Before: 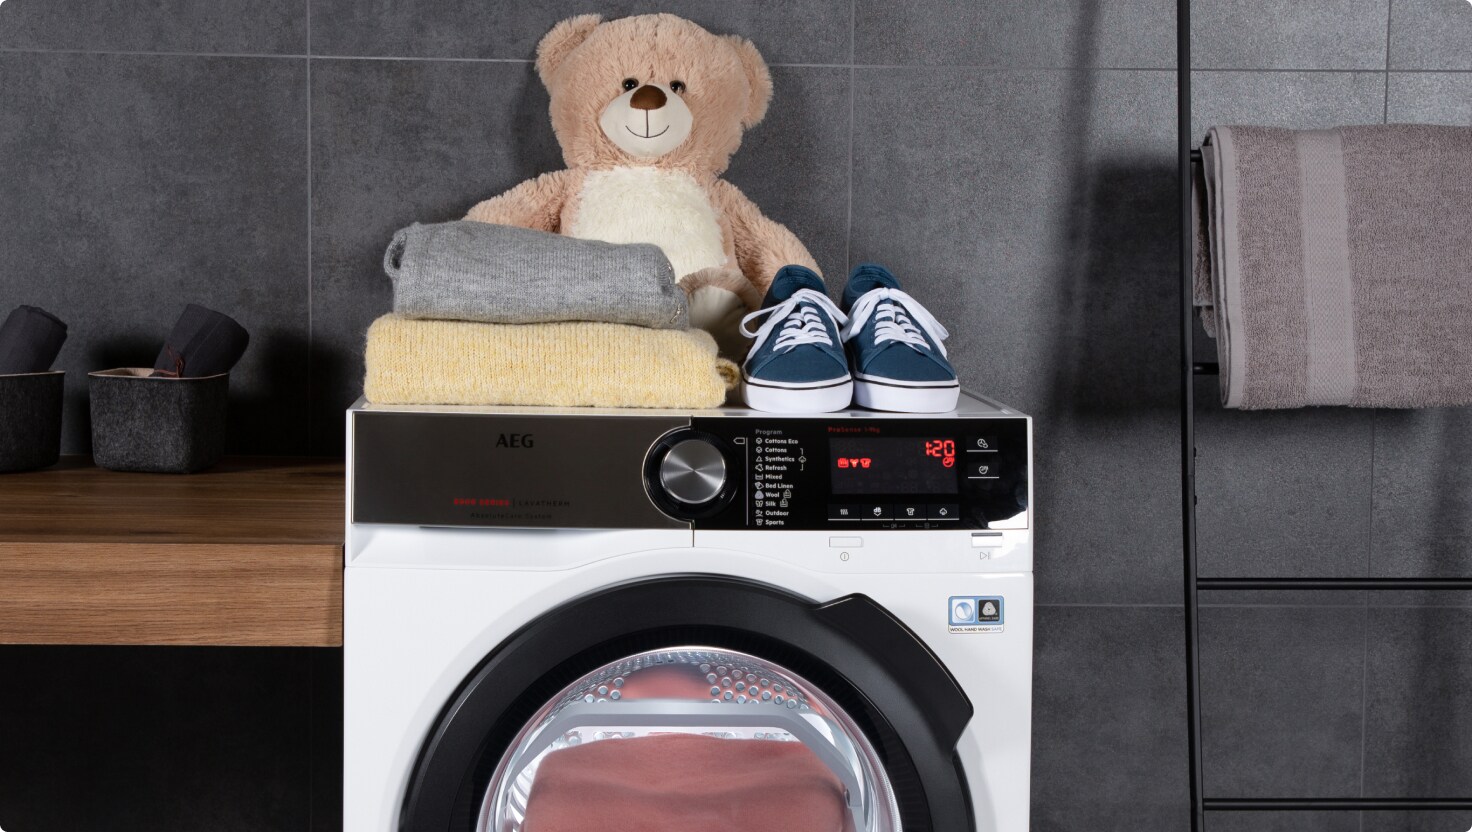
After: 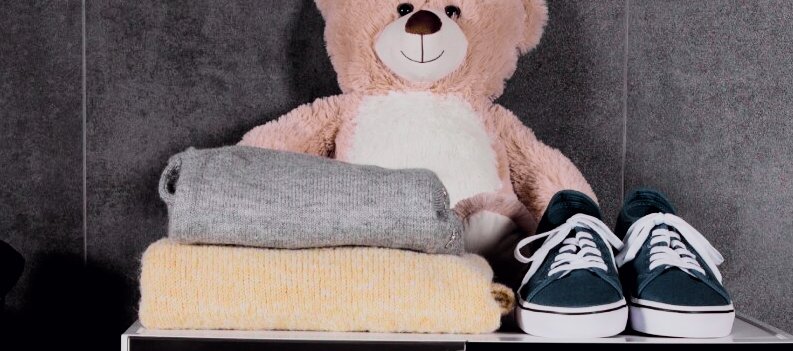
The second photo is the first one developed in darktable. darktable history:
contrast brightness saturation: saturation 0.18
filmic rgb: black relative exposure -5 EV, hardness 2.88, contrast 1.3, highlights saturation mix -30%
tone curve: curves: ch0 [(0, 0) (0.822, 0.825) (0.994, 0.955)]; ch1 [(0, 0) (0.226, 0.261) (0.383, 0.397) (0.46, 0.46) (0.498, 0.501) (0.524, 0.543) (0.578, 0.575) (1, 1)]; ch2 [(0, 0) (0.438, 0.456) (0.5, 0.495) (0.547, 0.515) (0.597, 0.58) (0.629, 0.603) (1, 1)], color space Lab, independent channels, preserve colors none
crop: left 15.306%, top 9.065%, right 30.789%, bottom 48.638%
